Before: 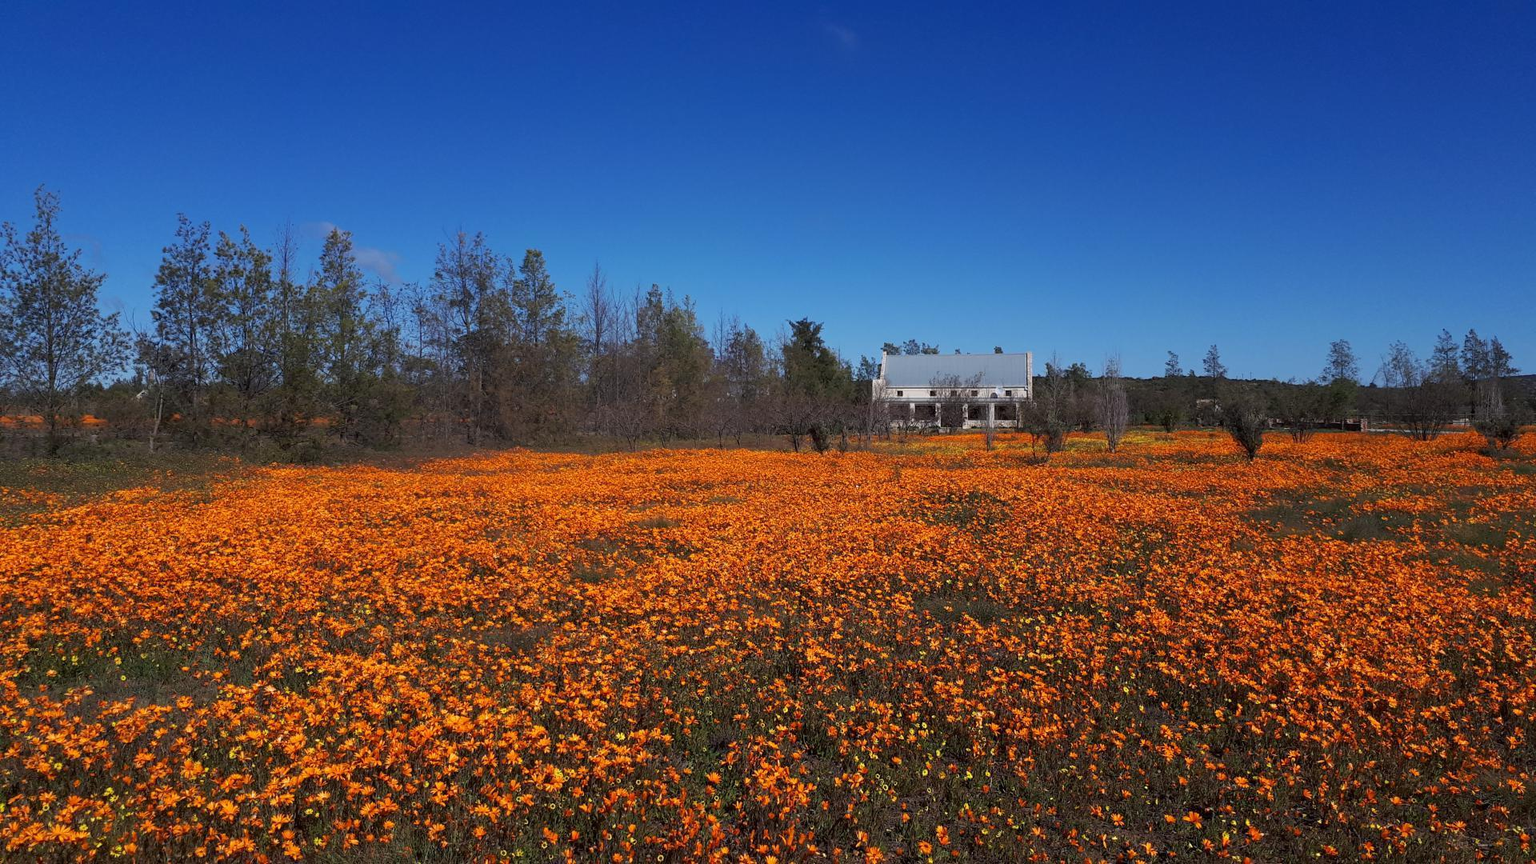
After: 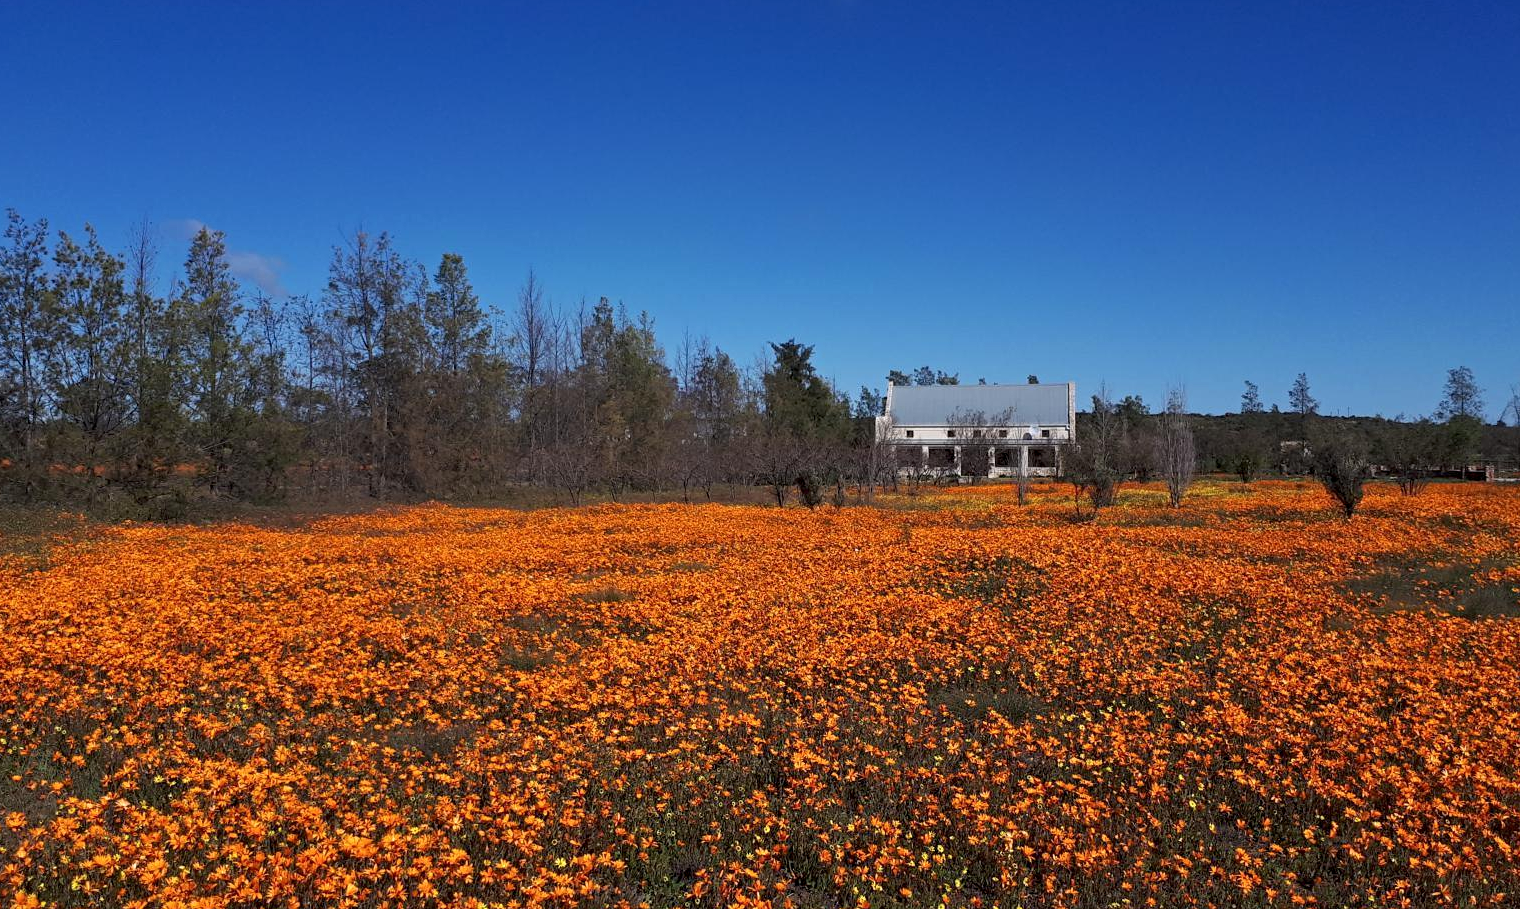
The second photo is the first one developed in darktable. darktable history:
contrast equalizer: y [[0.5, 0.542, 0.583, 0.625, 0.667, 0.708], [0.5 ×6], [0.5 ×6], [0 ×6], [0 ×6]], mix 0.274
crop: left 11.244%, top 5.379%, right 9.565%, bottom 10.442%
